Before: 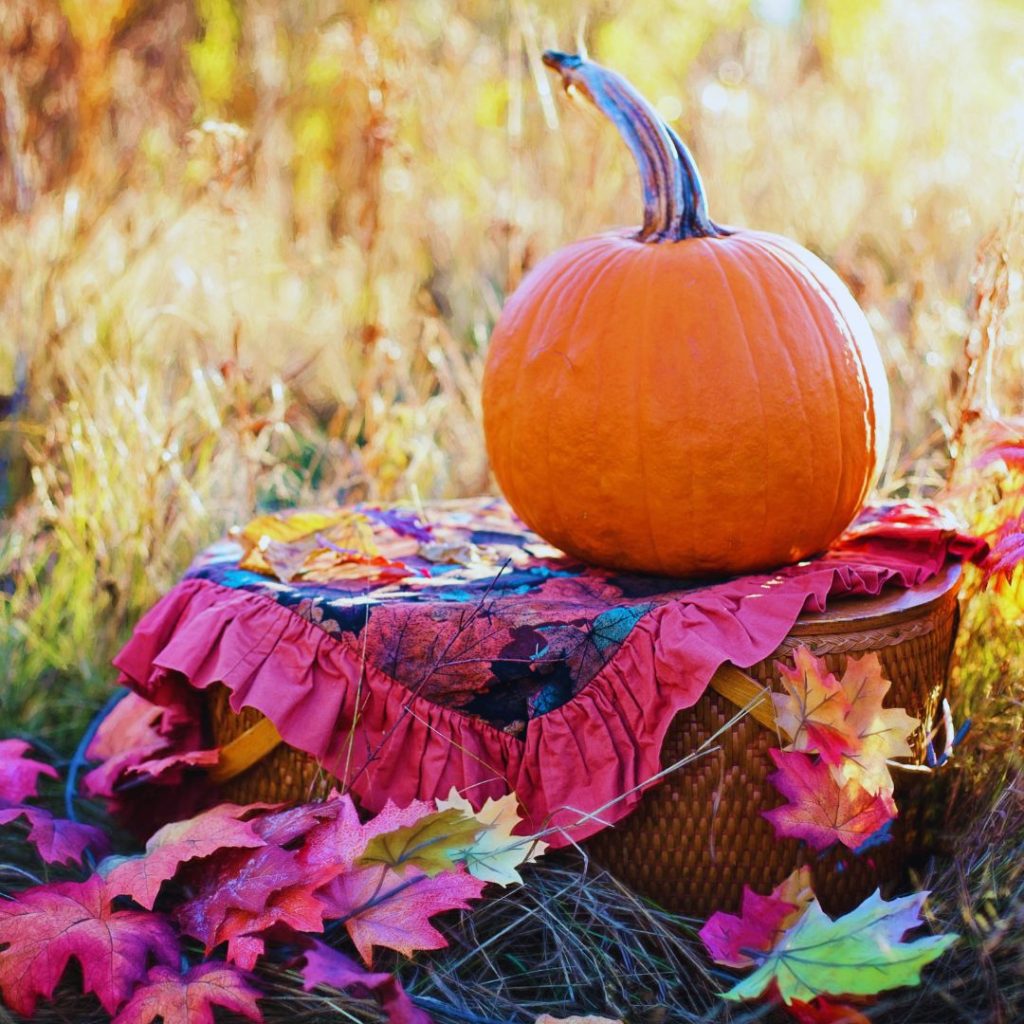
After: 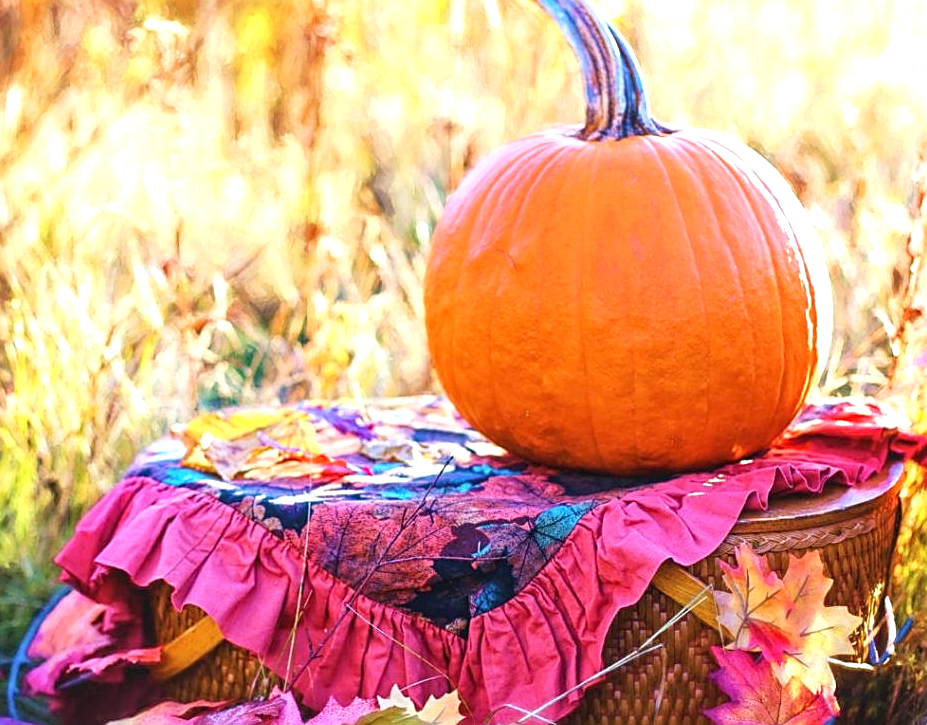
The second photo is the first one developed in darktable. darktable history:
crop: left 5.695%, top 10.055%, right 3.751%, bottom 19.113%
sharpen: on, module defaults
shadows and highlights: shadows 12.18, white point adjustment 1.33, highlights -1.86, soften with gaussian
local contrast: detail 113%
exposure: black level correction 0, exposure 0.702 EV, compensate highlight preservation false
